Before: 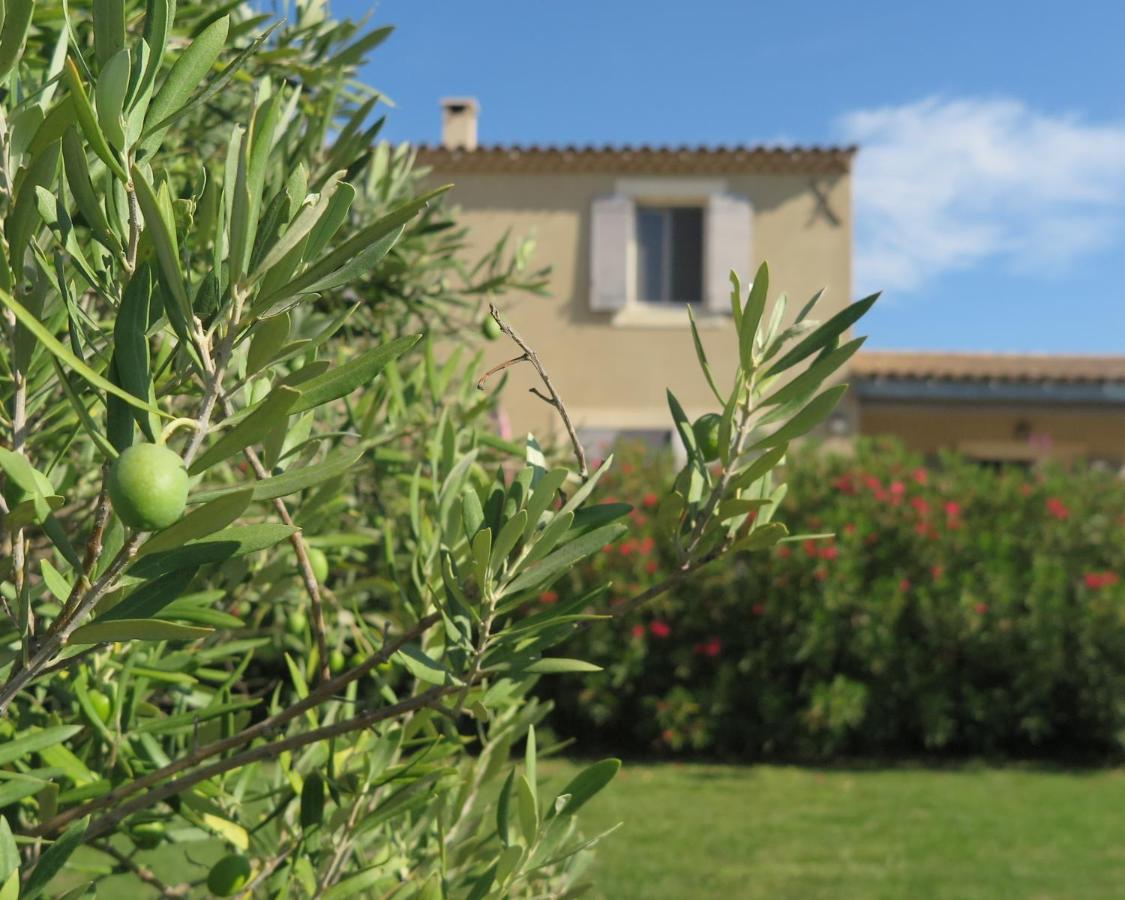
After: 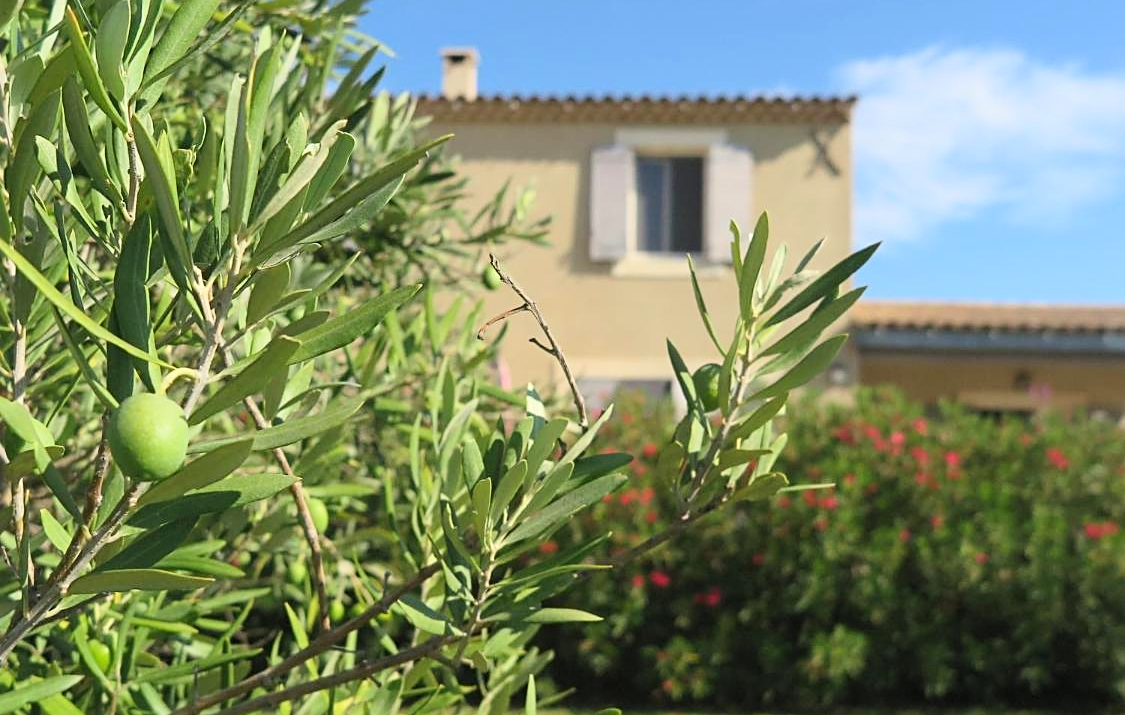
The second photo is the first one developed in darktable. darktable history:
crop and rotate: top 5.663%, bottom 14.869%
contrast brightness saturation: contrast 0.203, brightness 0.146, saturation 0.138
sharpen: on, module defaults
